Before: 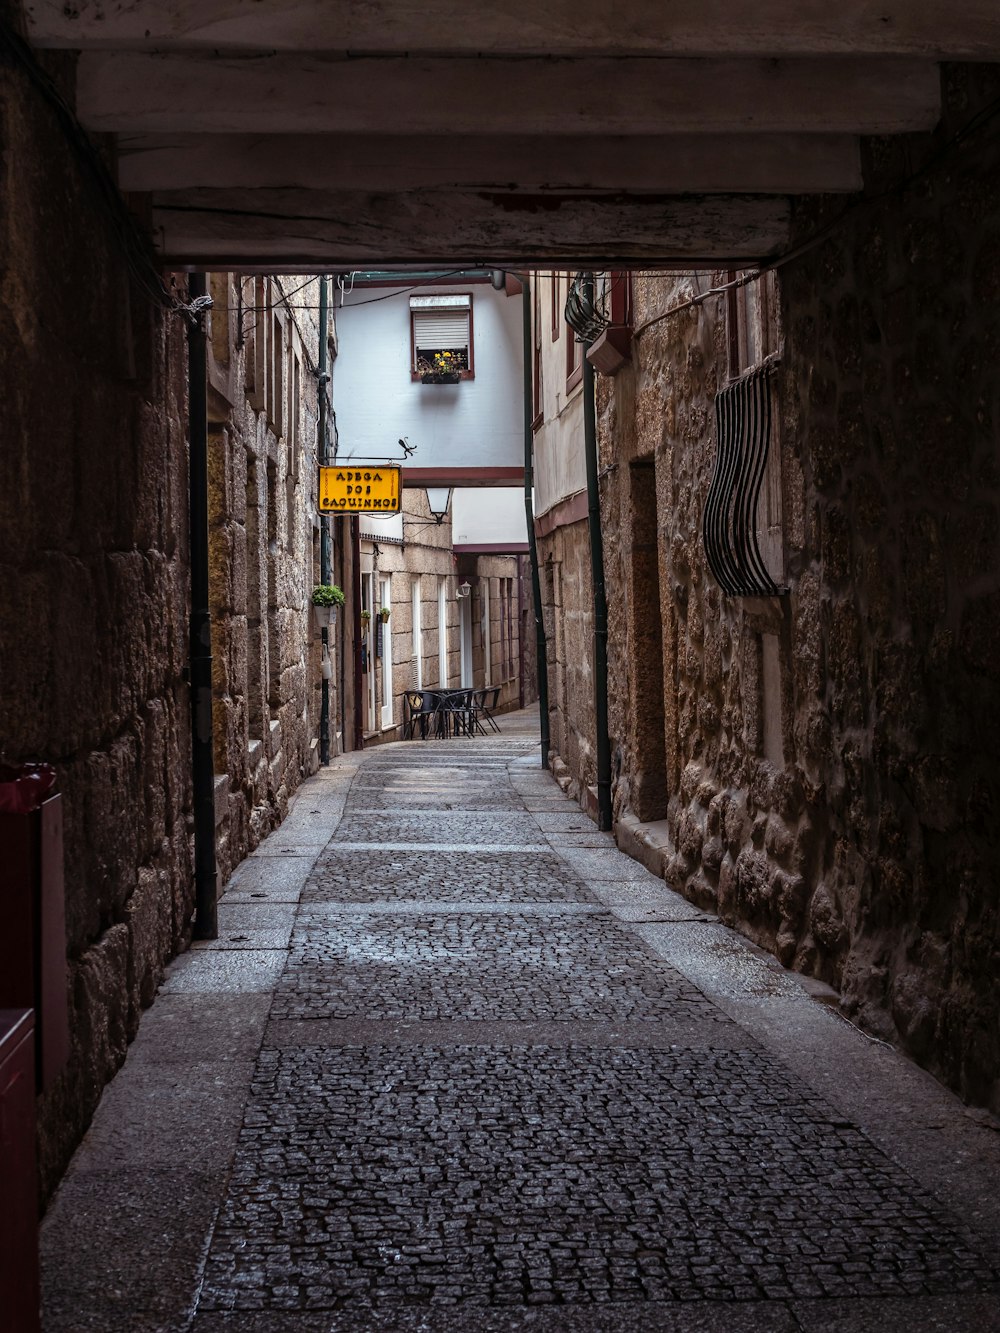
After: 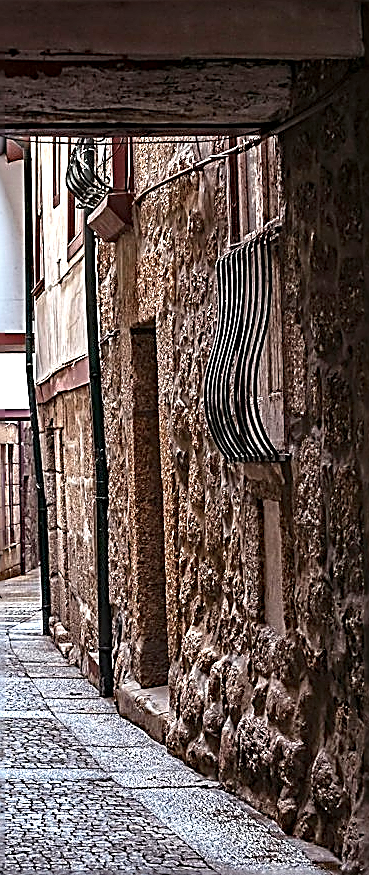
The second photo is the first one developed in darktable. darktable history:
color zones: curves: ch0 [(0, 0.5) (0.143, 0.5) (0.286, 0.456) (0.429, 0.5) (0.571, 0.5) (0.714, 0.5) (0.857, 0.5) (1, 0.5)]; ch1 [(0, 0.5) (0.143, 0.5) (0.286, 0.422) (0.429, 0.5) (0.571, 0.5) (0.714, 0.5) (0.857, 0.5) (1, 0.5)]
sharpen: amount 1.861
exposure: black level correction 0, exposure 1.2 EV, compensate exposure bias true, compensate highlight preservation false
haze removal: strength 0.29, distance 0.25, compatibility mode true, adaptive false
crop and rotate: left 49.936%, top 10.094%, right 13.136%, bottom 24.256%
